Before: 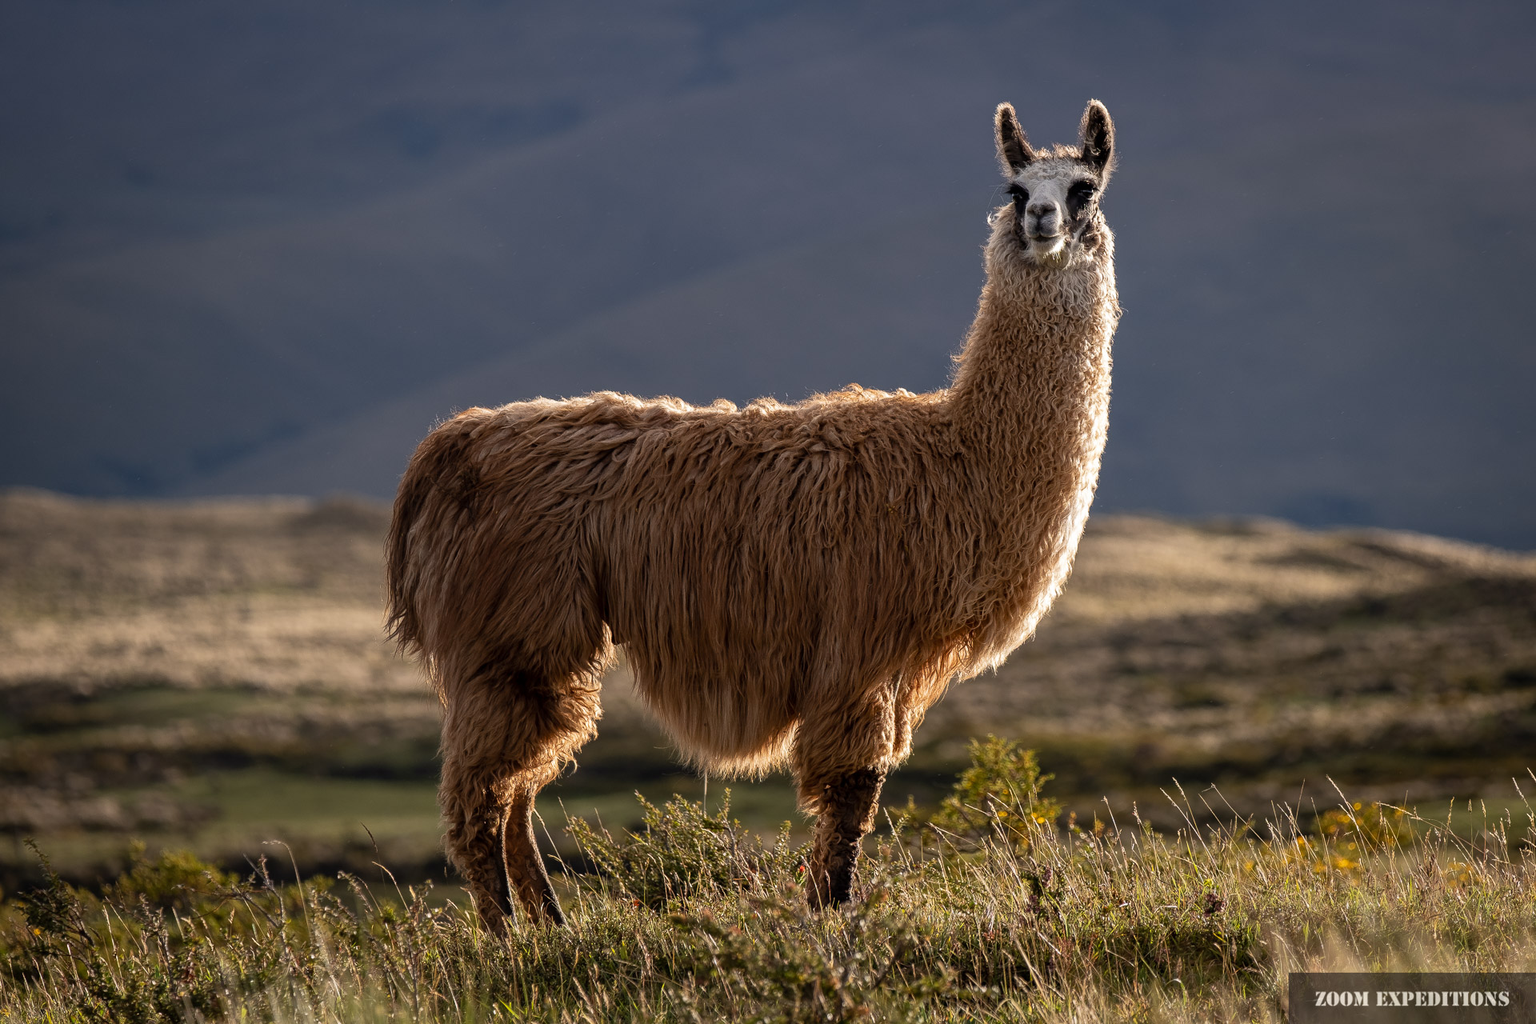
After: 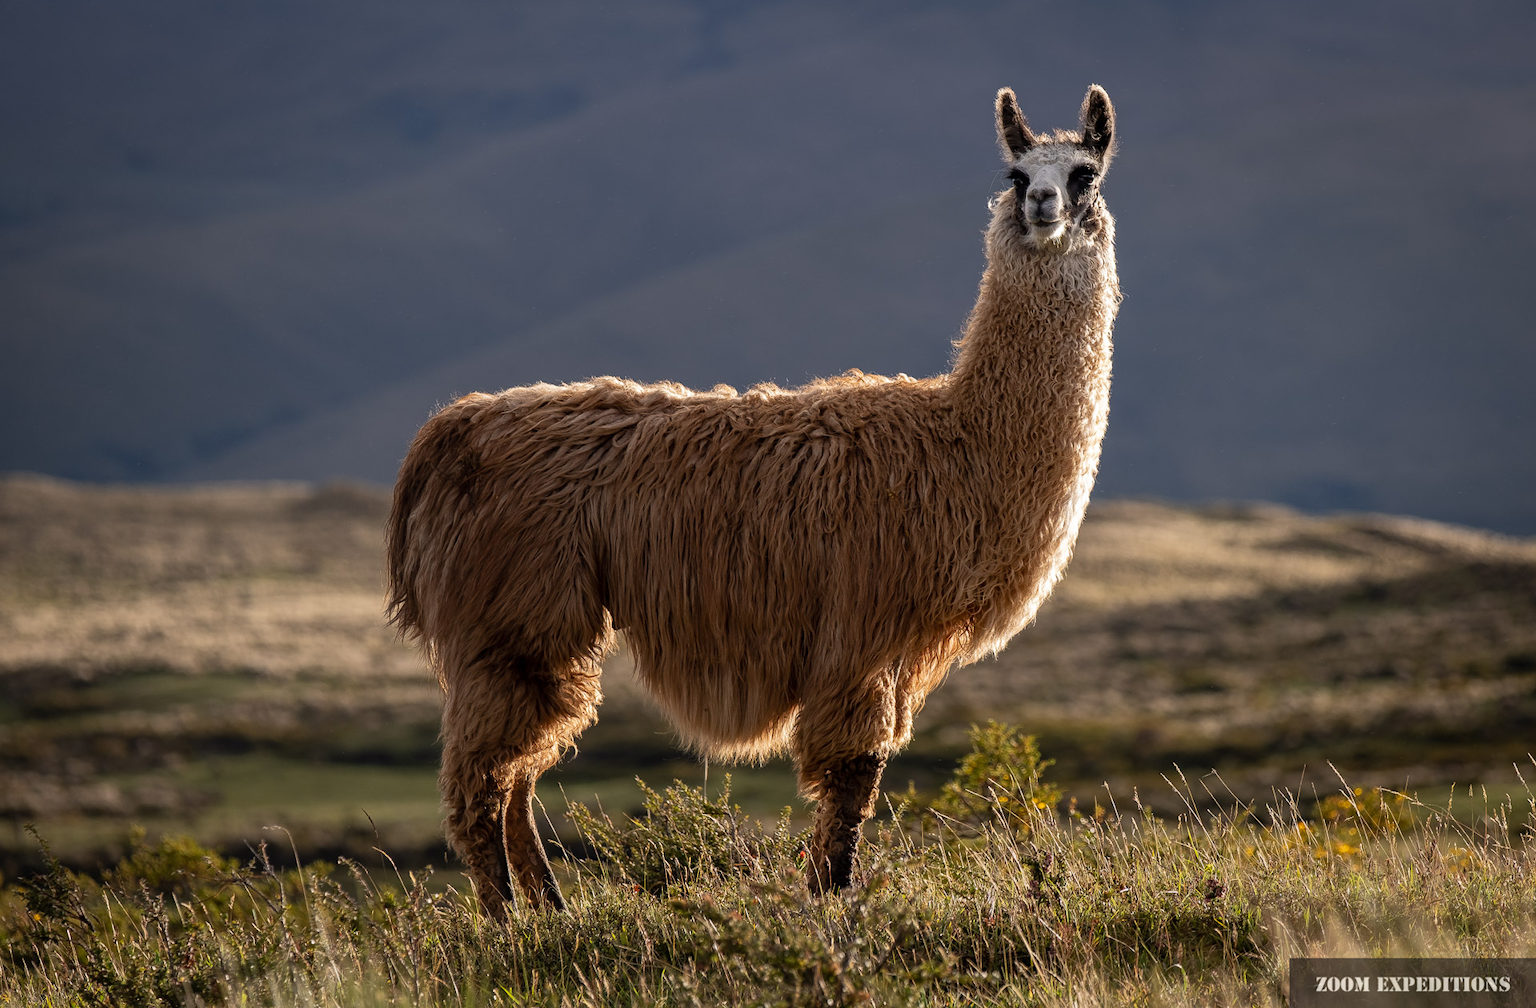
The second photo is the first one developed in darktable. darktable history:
crop: top 1.539%, right 0.008%
